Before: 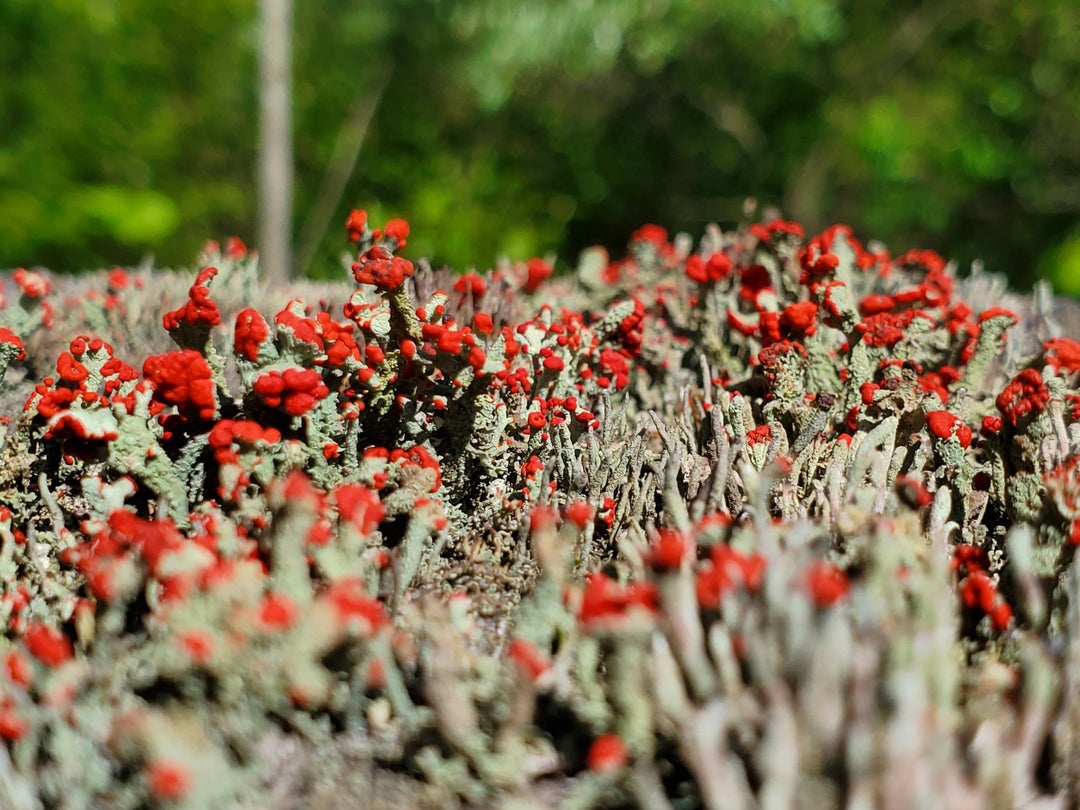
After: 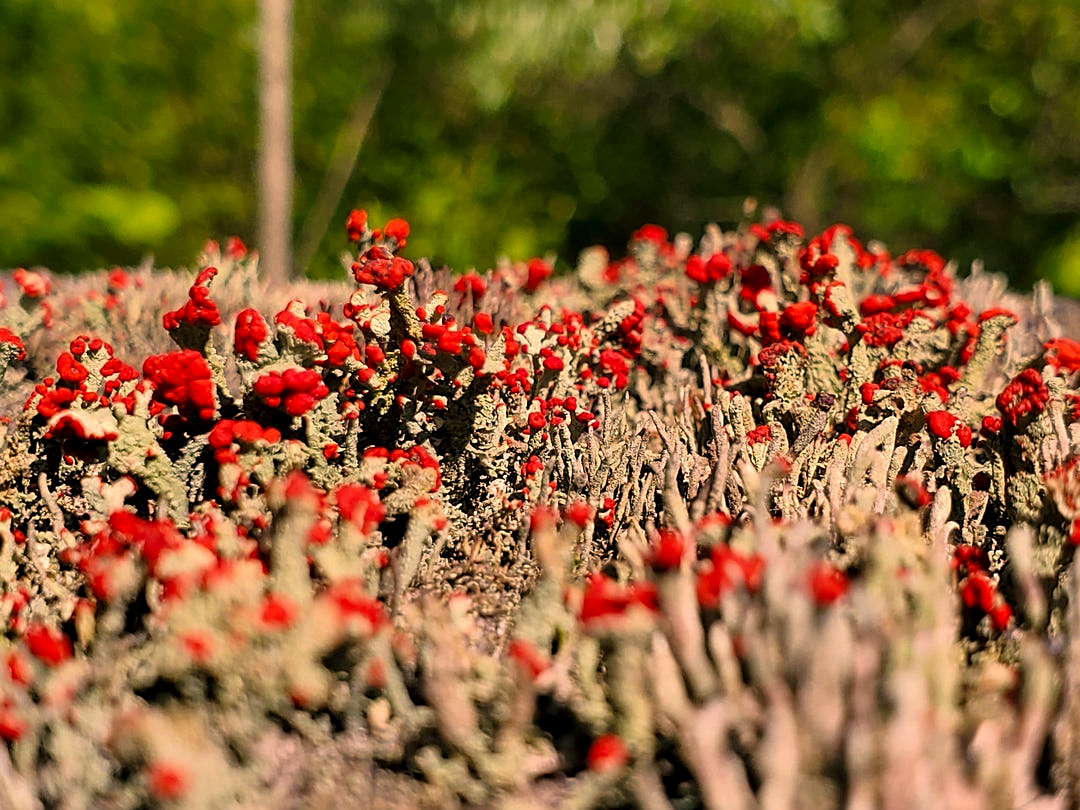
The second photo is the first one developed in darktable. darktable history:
sharpen: on, module defaults
color correction: highlights a* 21.88, highlights b* 22.25
local contrast: highlights 100%, shadows 100%, detail 120%, midtone range 0.2
